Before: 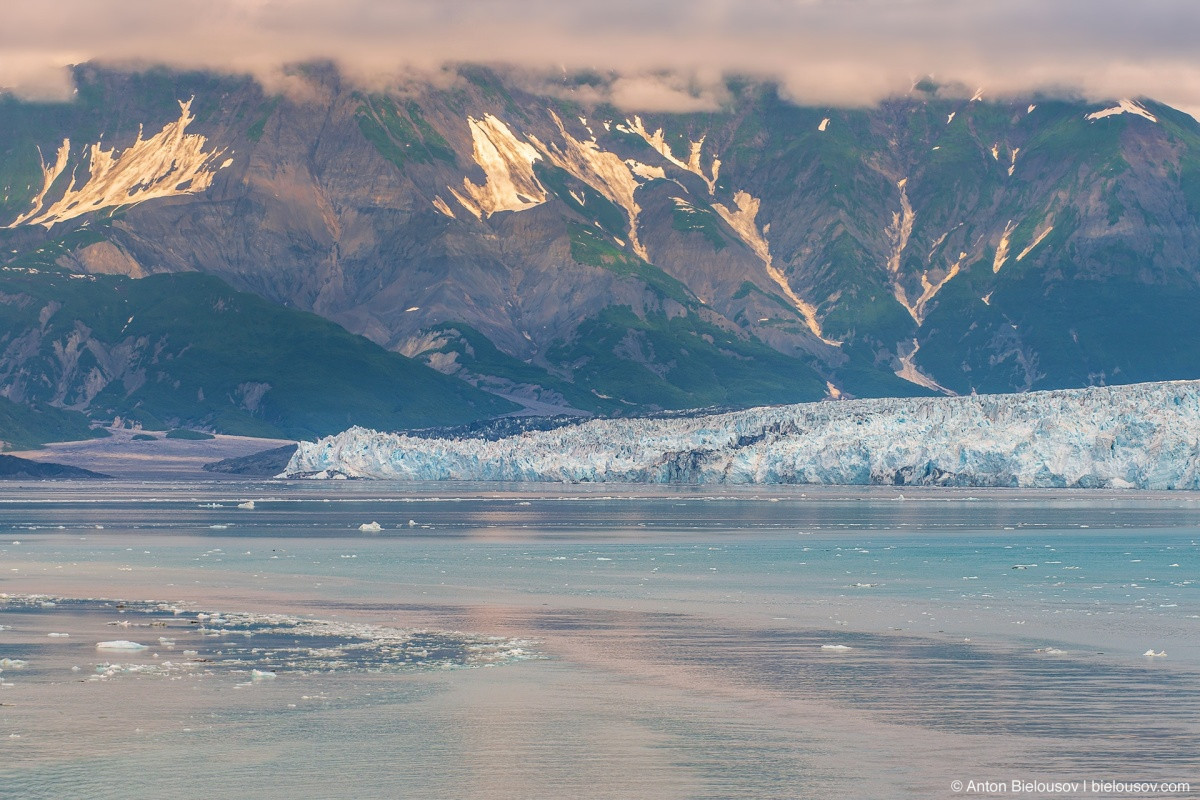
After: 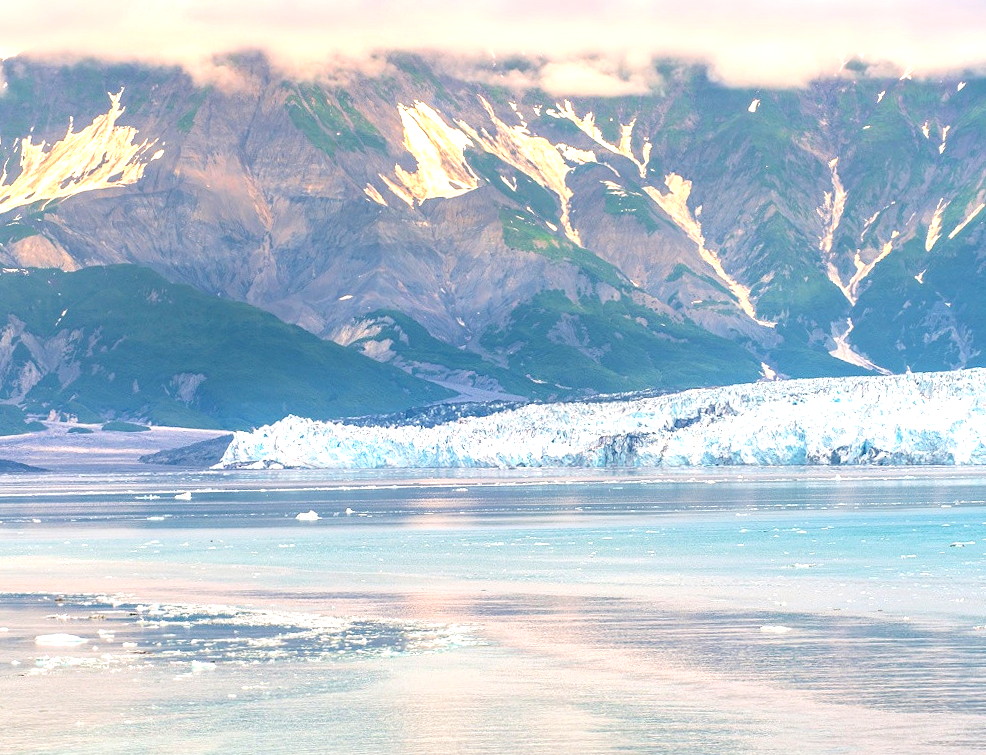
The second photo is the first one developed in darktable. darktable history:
crop and rotate: angle 1°, left 4.281%, top 0.642%, right 11.383%, bottom 2.486%
exposure: black level correction 0, exposure 1.2 EV, compensate highlight preservation false
